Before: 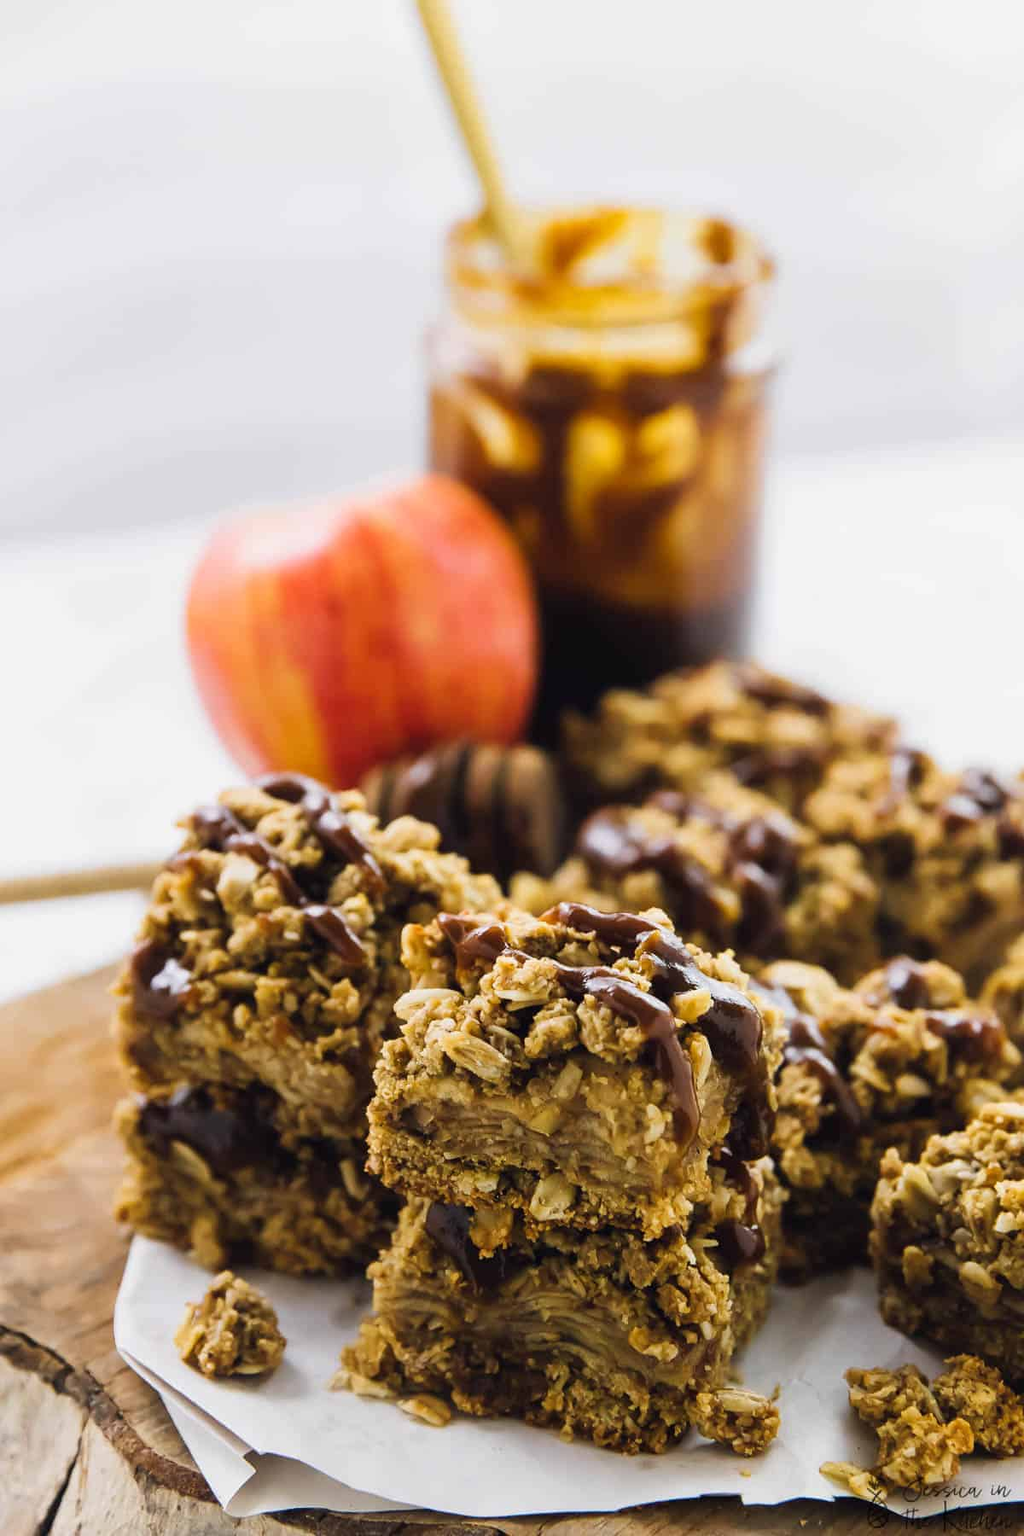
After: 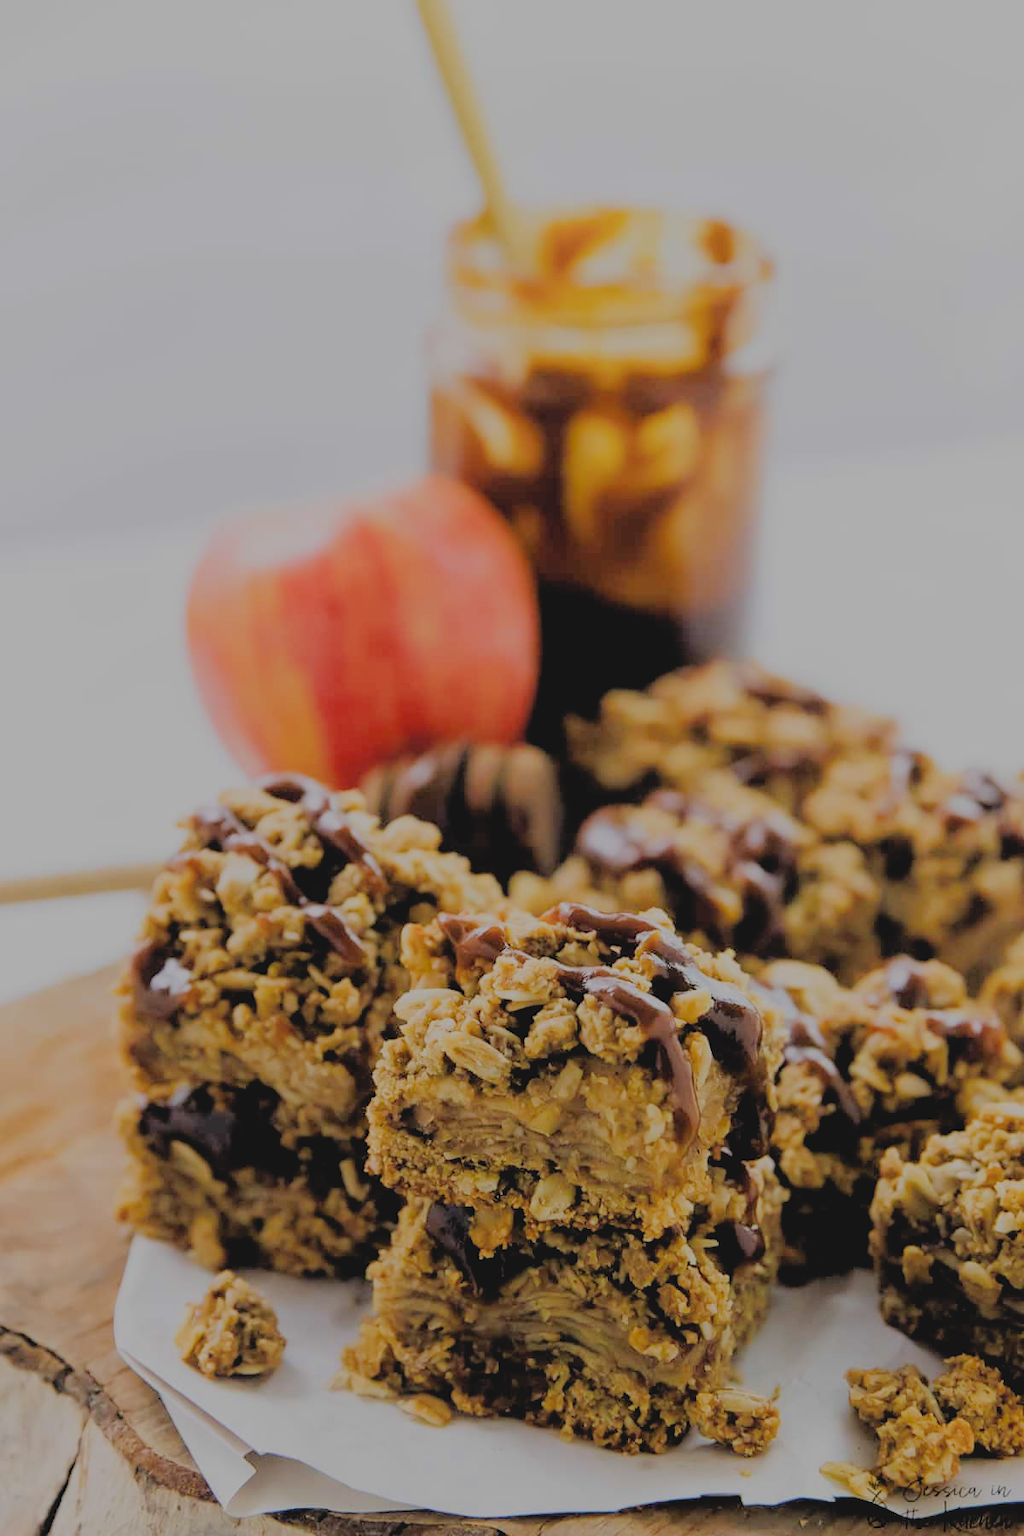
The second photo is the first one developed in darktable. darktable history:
contrast brightness saturation: contrast -0.1, brightness 0.05, saturation 0.08
filmic rgb: black relative exposure -4.42 EV, white relative exposure 6.58 EV, hardness 1.85, contrast 0.5
